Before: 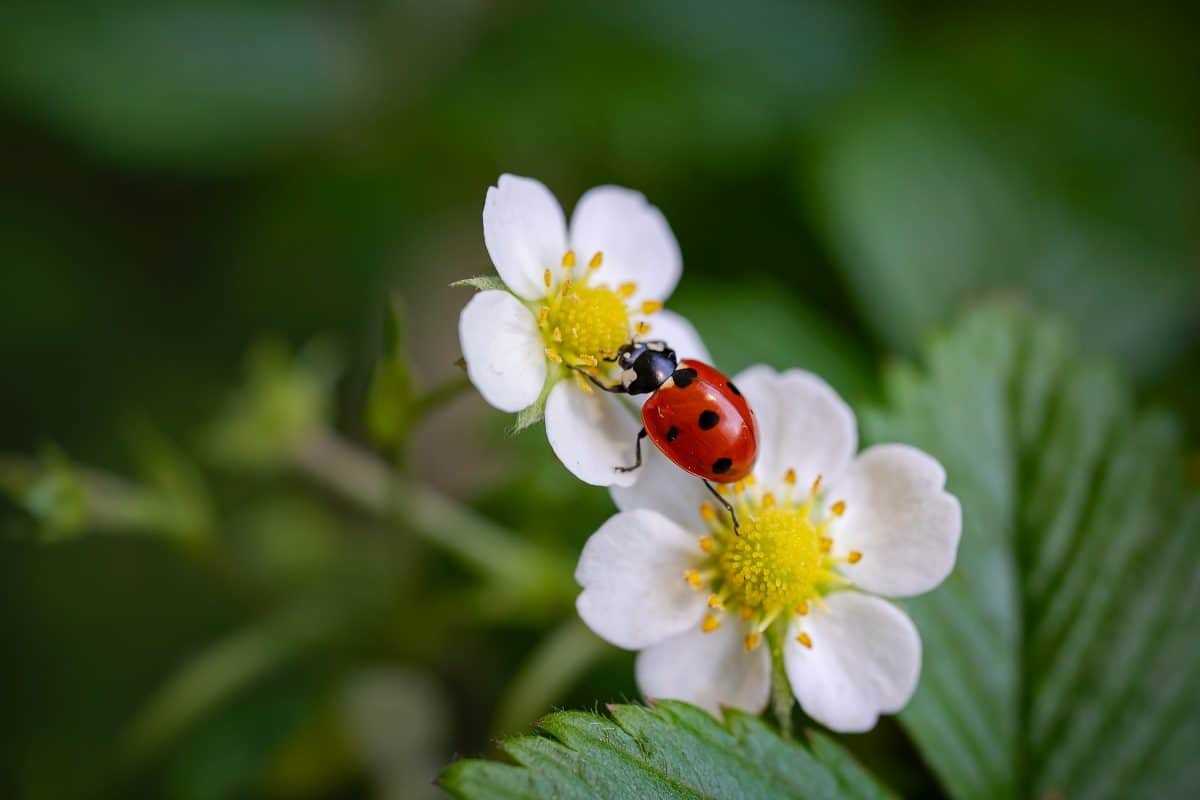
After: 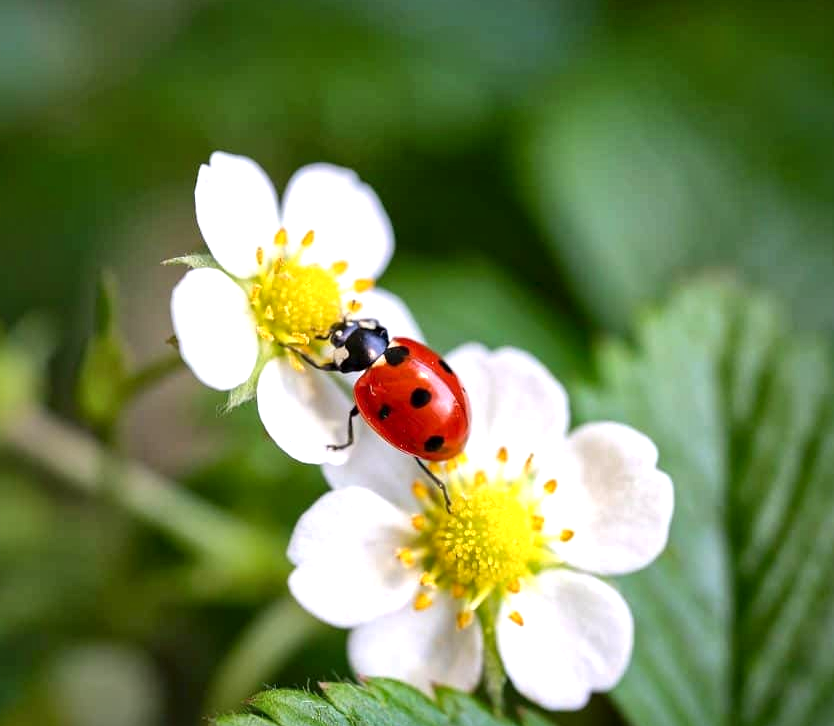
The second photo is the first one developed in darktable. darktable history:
exposure: exposure 0.766 EV, compensate highlight preservation false
local contrast: mode bilateral grid, contrast 20, coarseness 50, detail 148%, midtone range 0.2
crop and rotate: left 24.034%, top 2.838%, right 6.406%, bottom 6.299%
